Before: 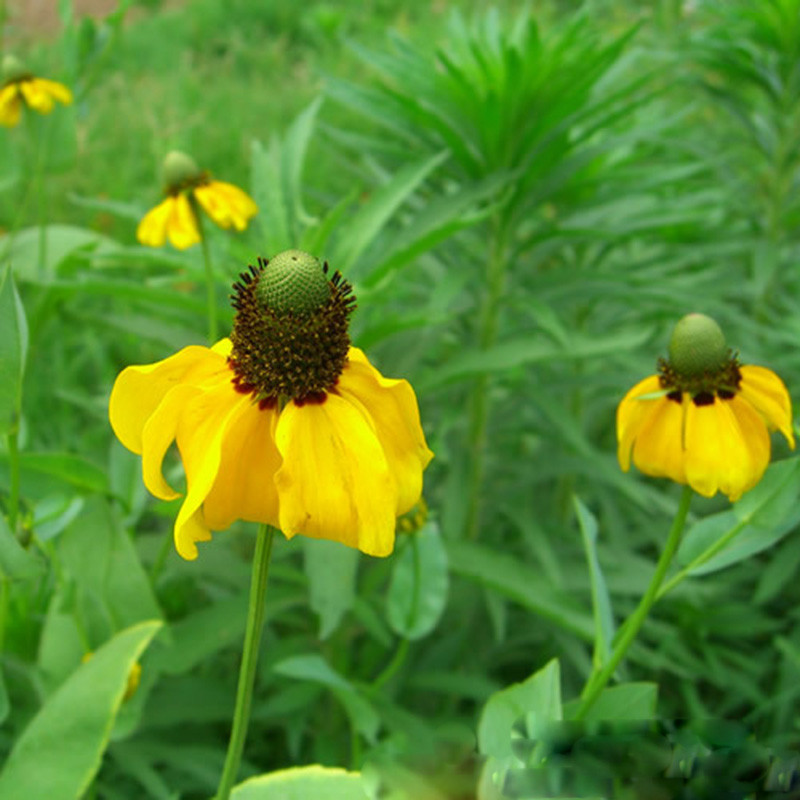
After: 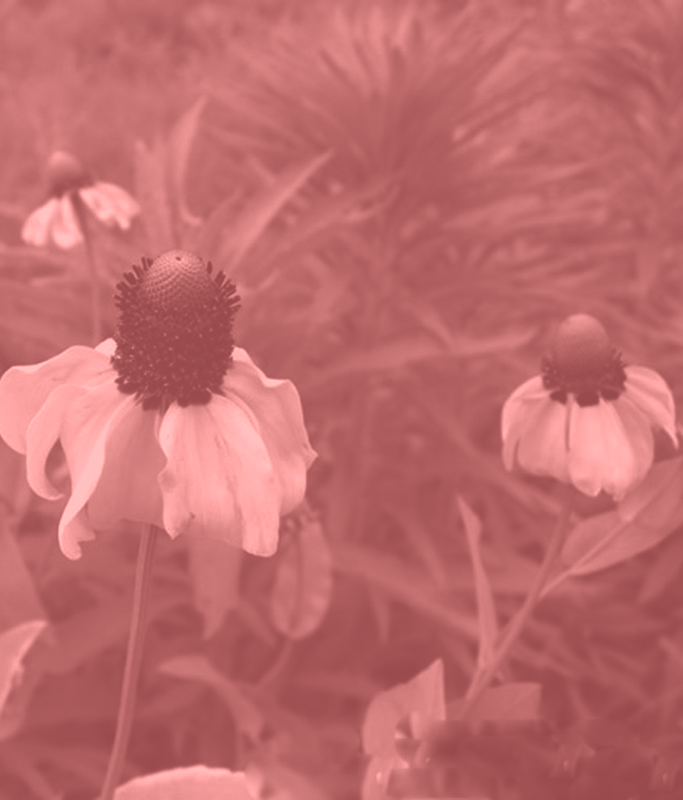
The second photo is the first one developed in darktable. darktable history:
contrast brightness saturation: contrast -0.03, brightness -0.59, saturation -1
colorize: saturation 51%, source mix 50.67%, lightness 50.67%
crop and rotate: left 14.584%
